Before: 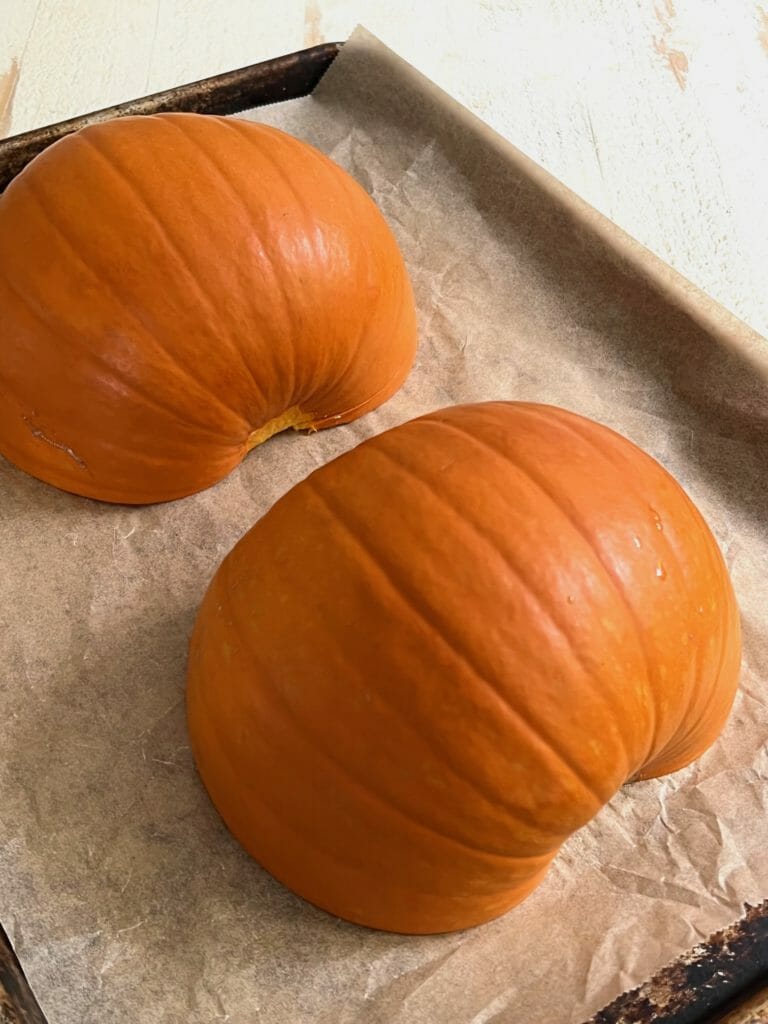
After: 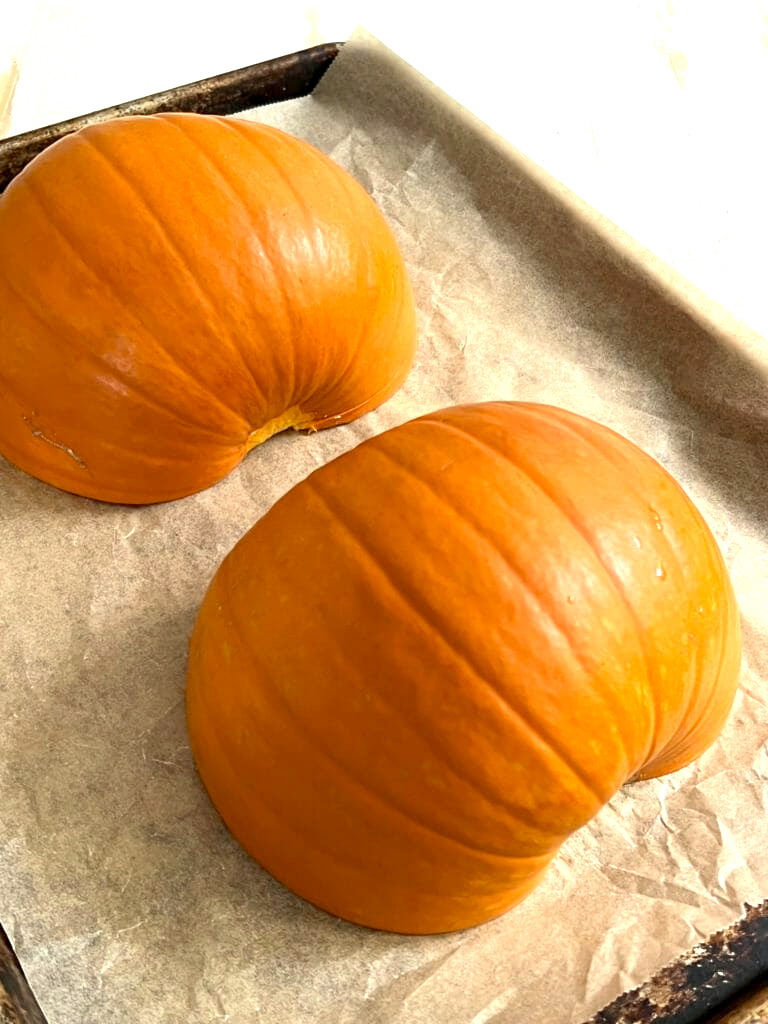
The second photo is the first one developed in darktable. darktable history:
color correction: highlights a* -4.64, highlights b* 5.03, saturation 0.945
exposure: exposure 0.777 EV, compensate highlight preservation false
